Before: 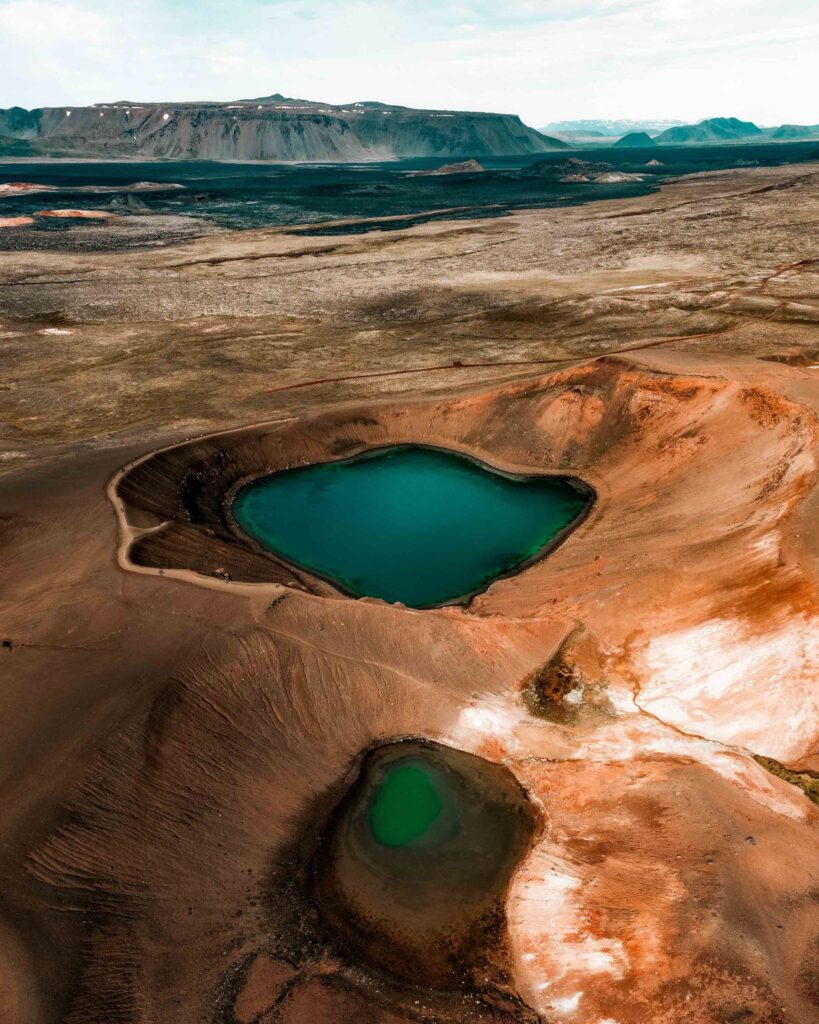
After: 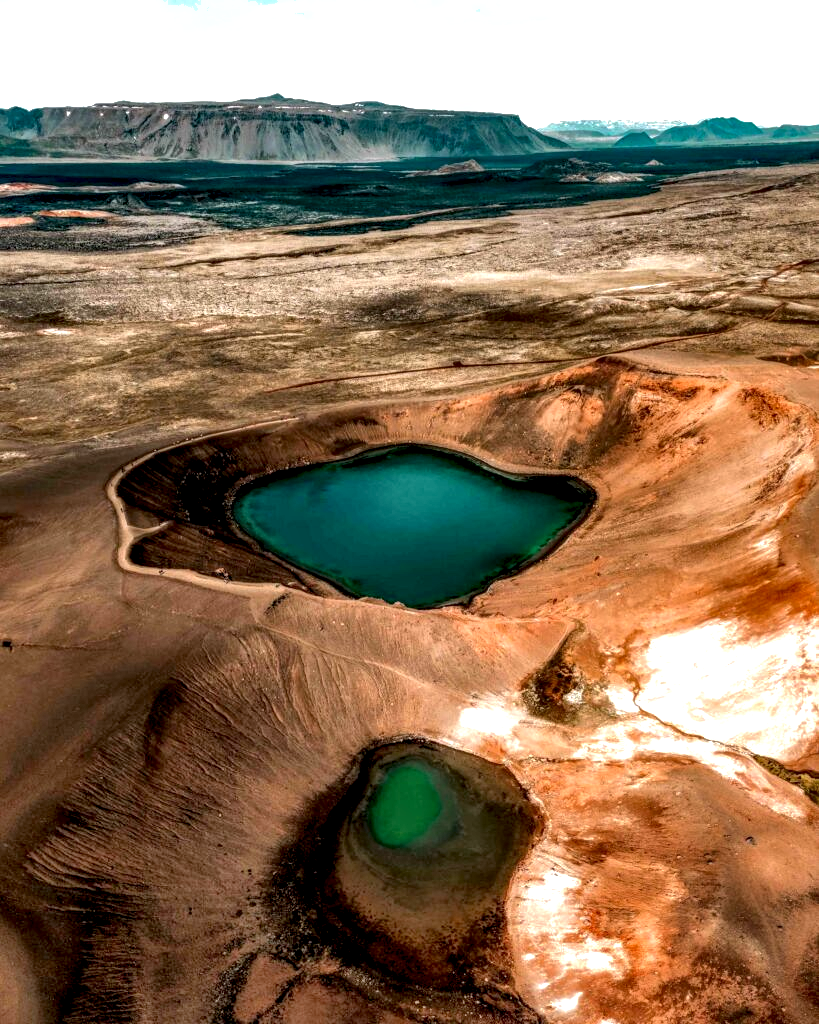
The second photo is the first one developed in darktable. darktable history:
shadows and highlights: highlights -60.09
local contrast: highlights 18%, detail 187%
exposure: black level correction 0.003, exposure 0.38 EV, compensate highlight preservation false
